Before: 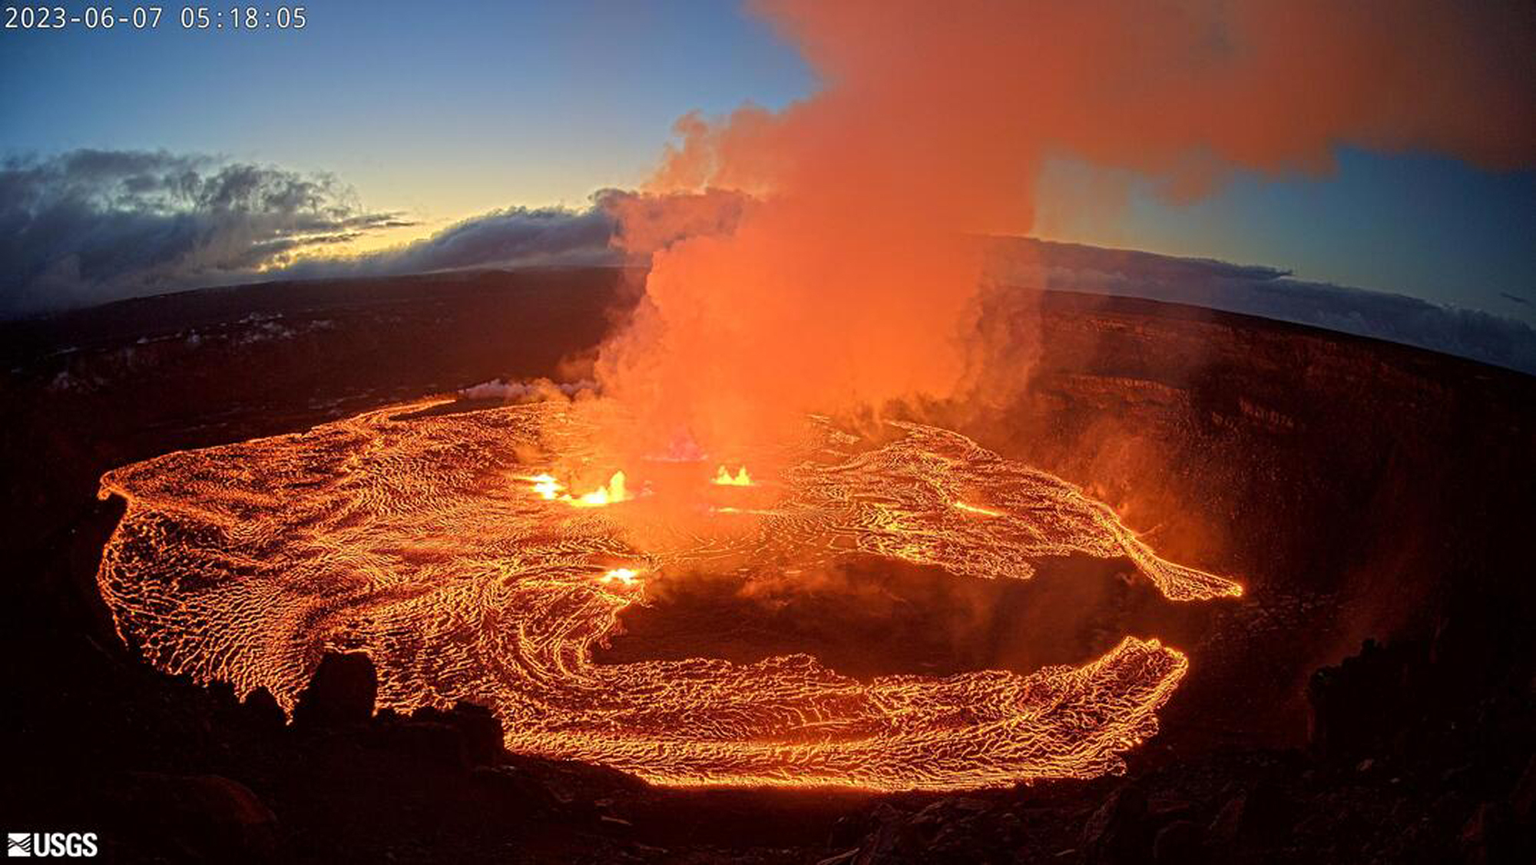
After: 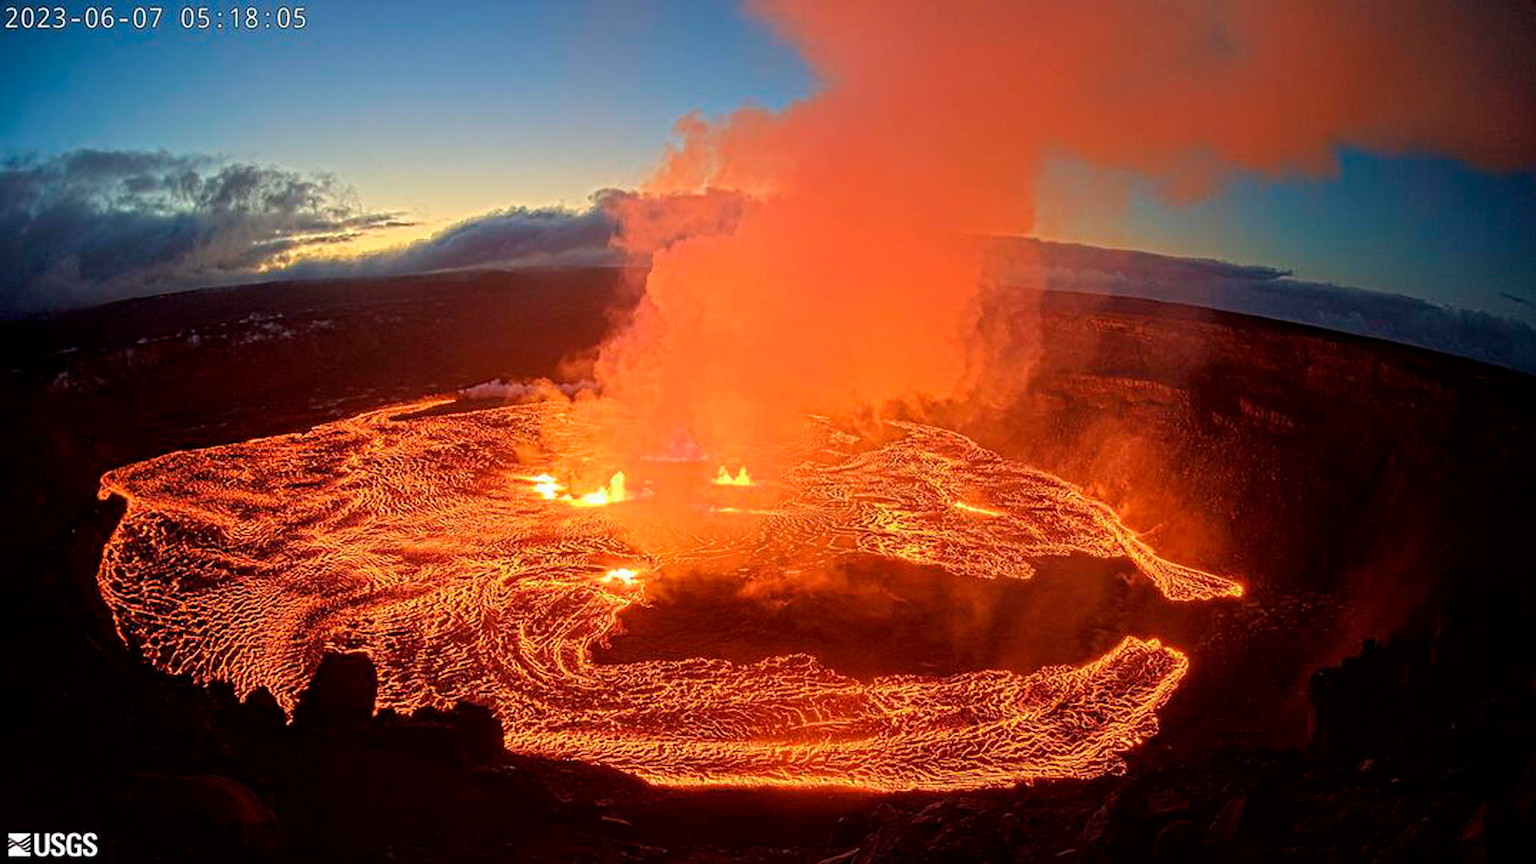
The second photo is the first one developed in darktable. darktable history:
color correction: highlights a* -0.319, highlights b* -0.129
